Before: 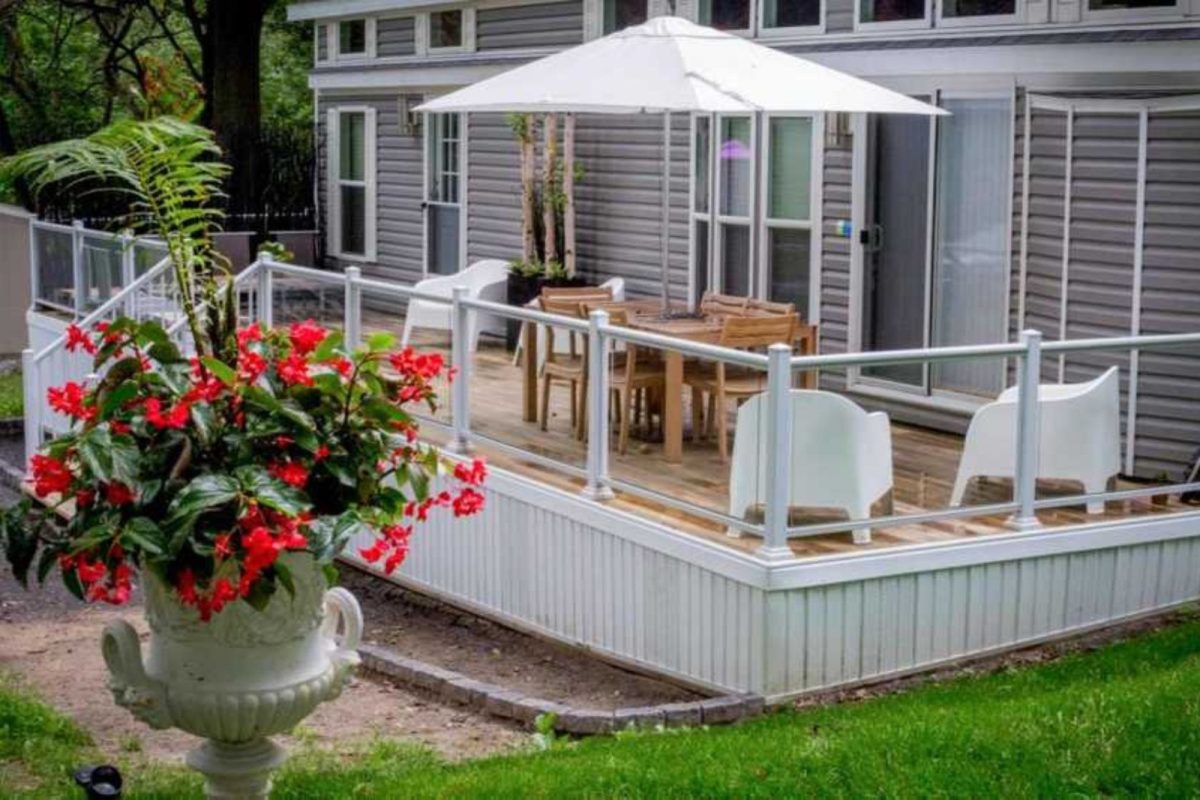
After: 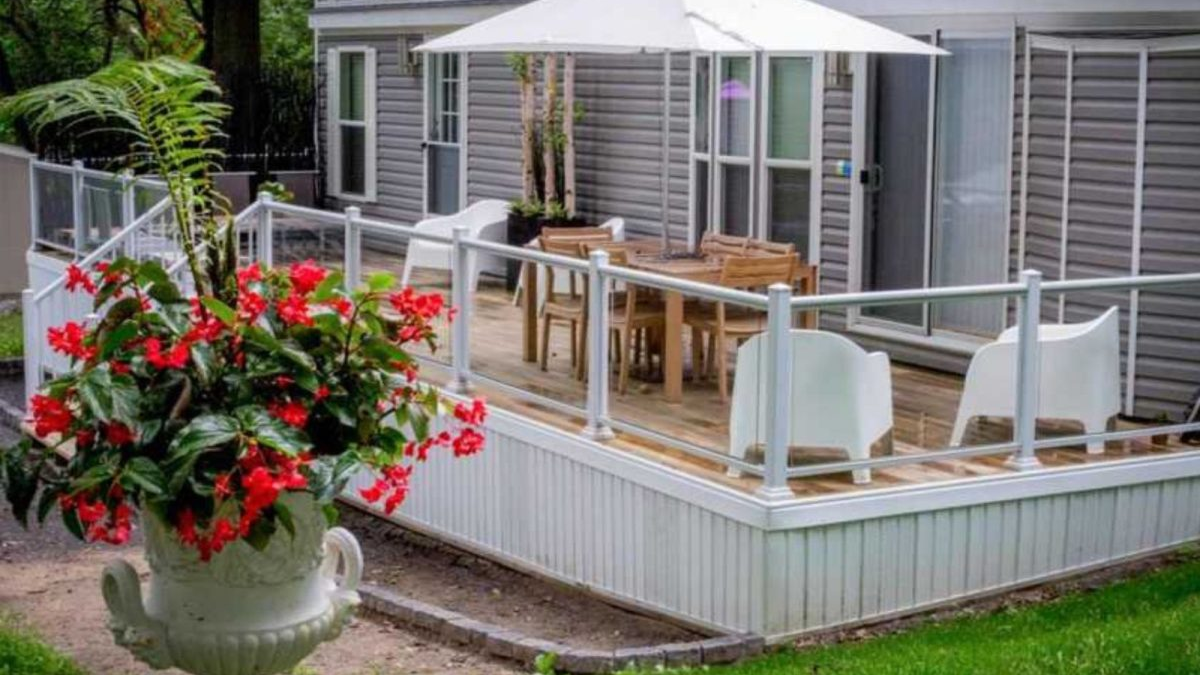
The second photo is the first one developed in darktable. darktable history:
crop: top 7.587%, bottom 7.955%
